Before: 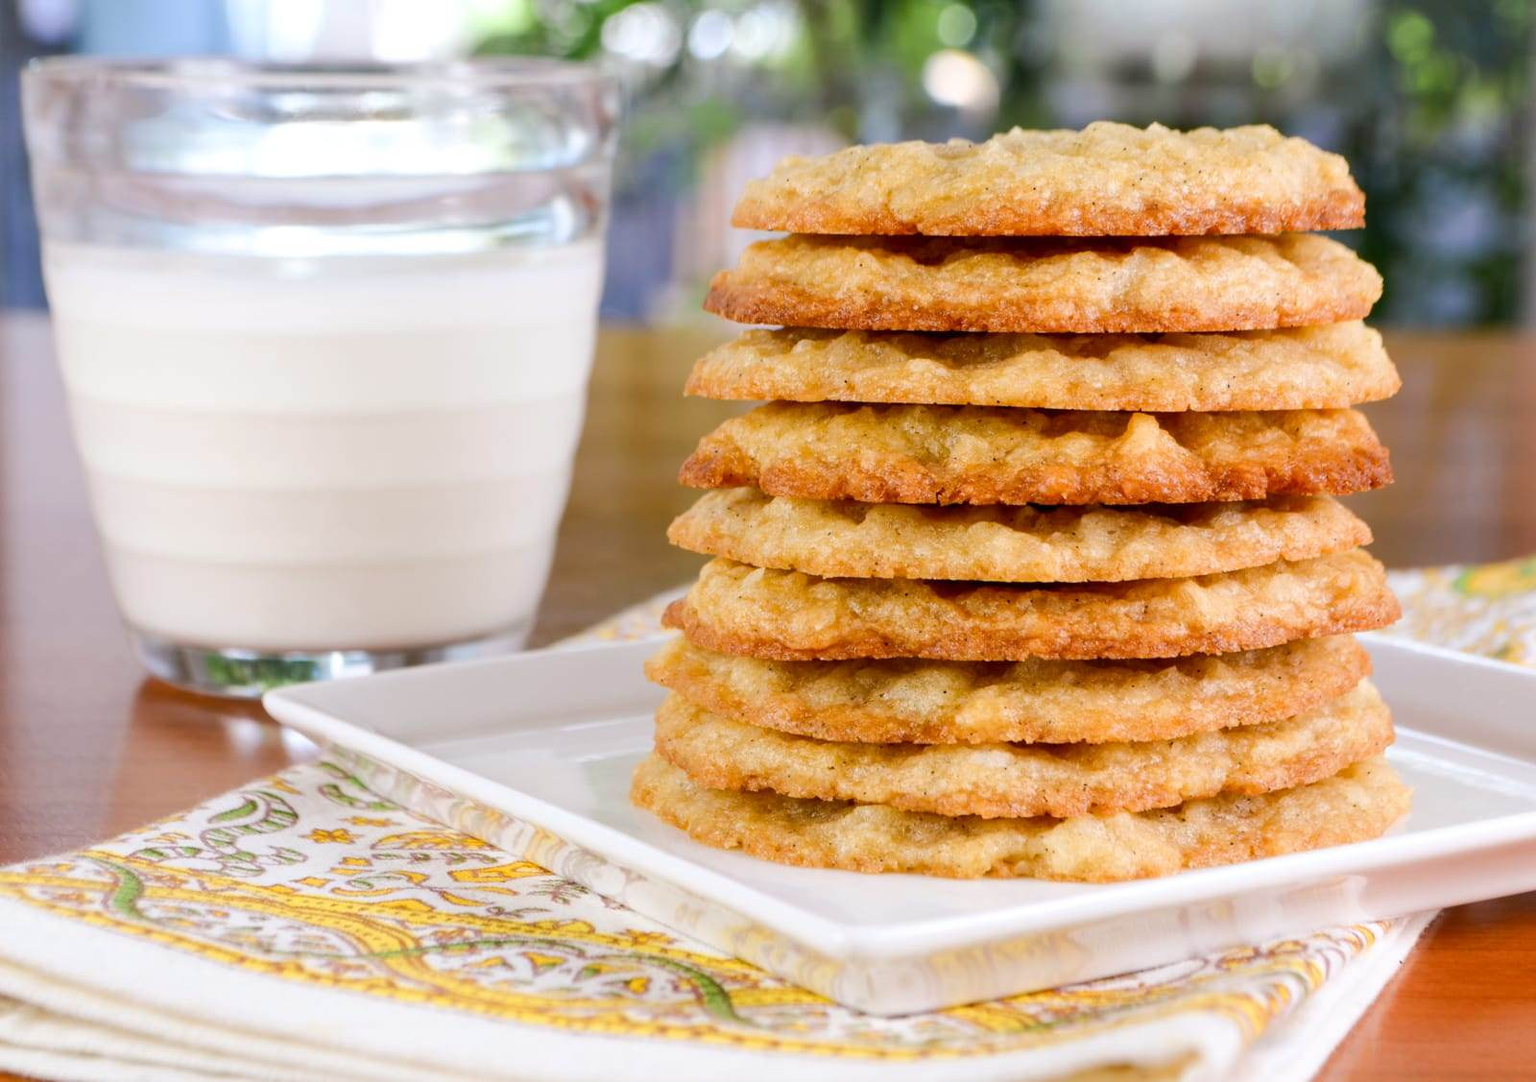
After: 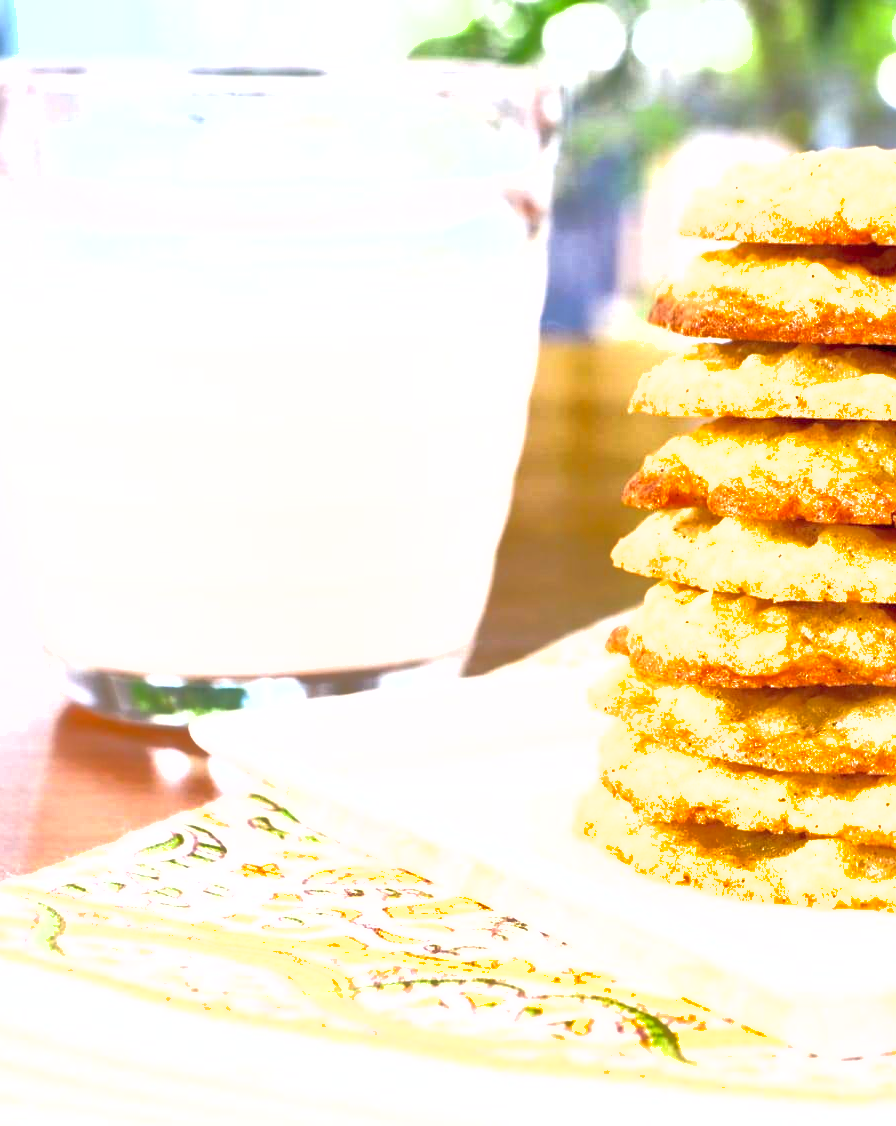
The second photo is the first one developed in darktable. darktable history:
shadows and highlights: highlights color adjustment 42.16%
crop: left 5.302%, right 38.697%
exposure: exposure 0.635 EV, compensate exposure bias true, compensate highlight preservation false
tone equalizer: -8 EV -0.774 EV, -7 EV -0.712 EV, -6 EV -0.565 EV, -5 EV -0.404 EV, -3 EV 0.393 EV, -2 EV 0.6 EV, -1 EV 0.688 EV, +0 EV 0.753 EV
